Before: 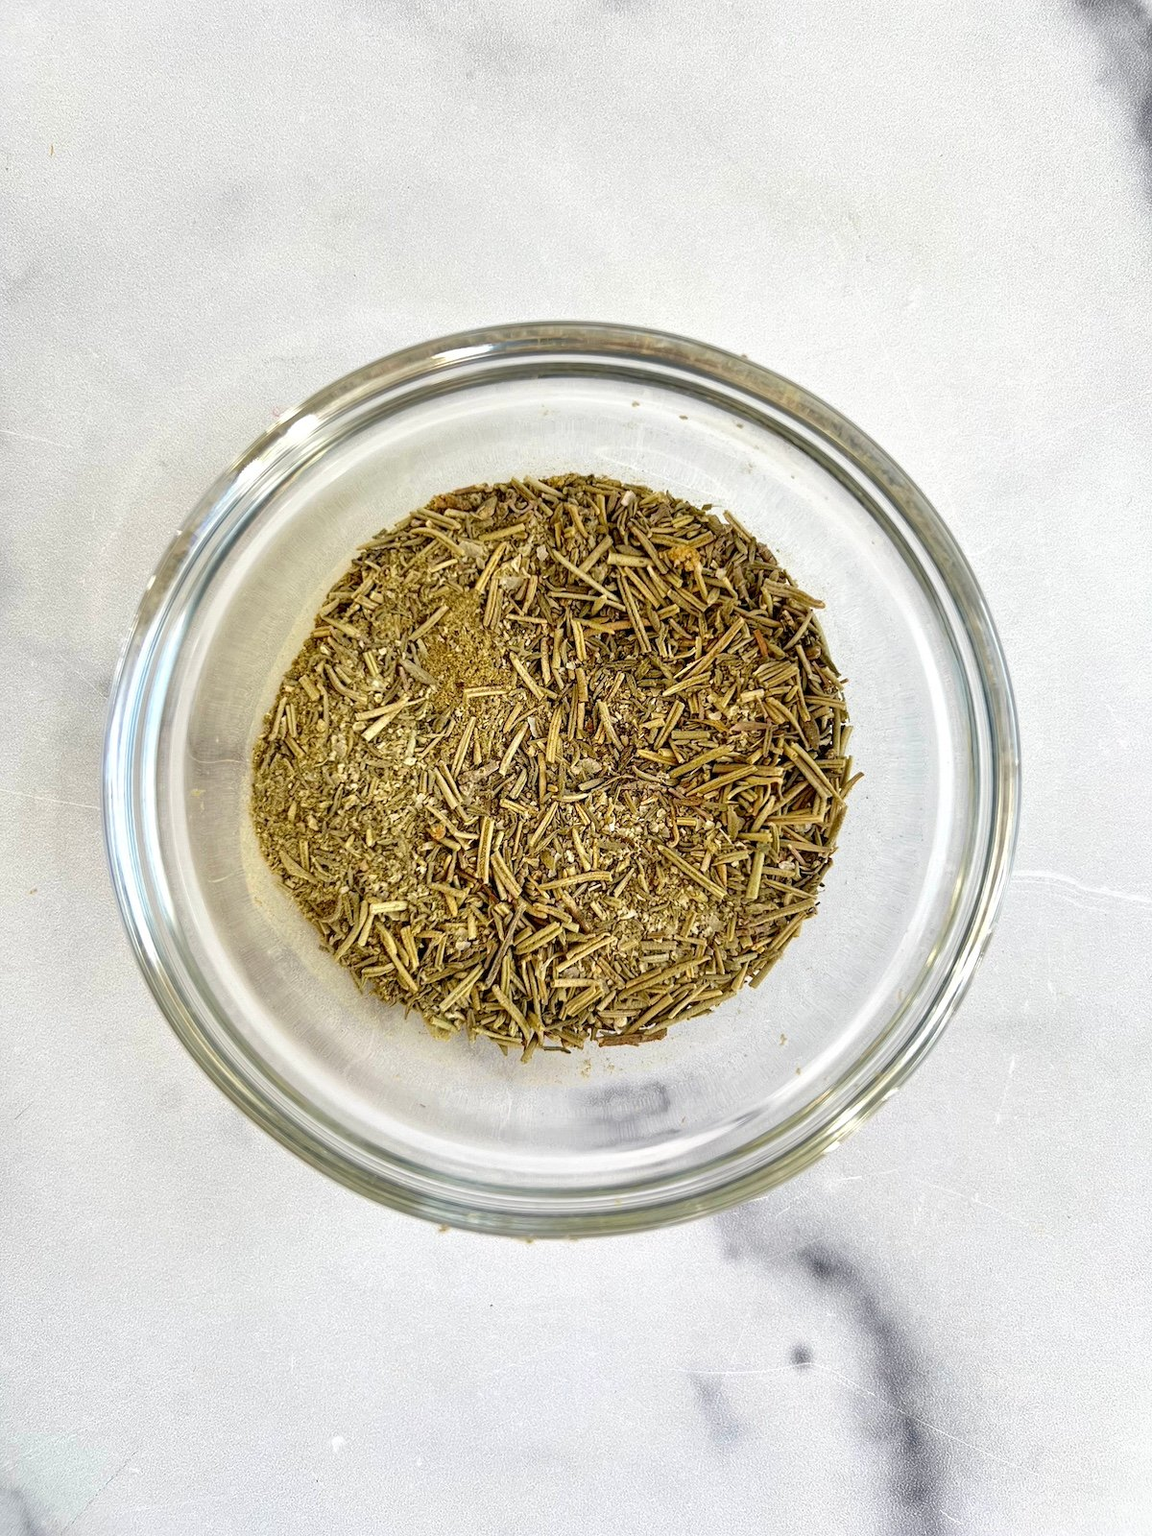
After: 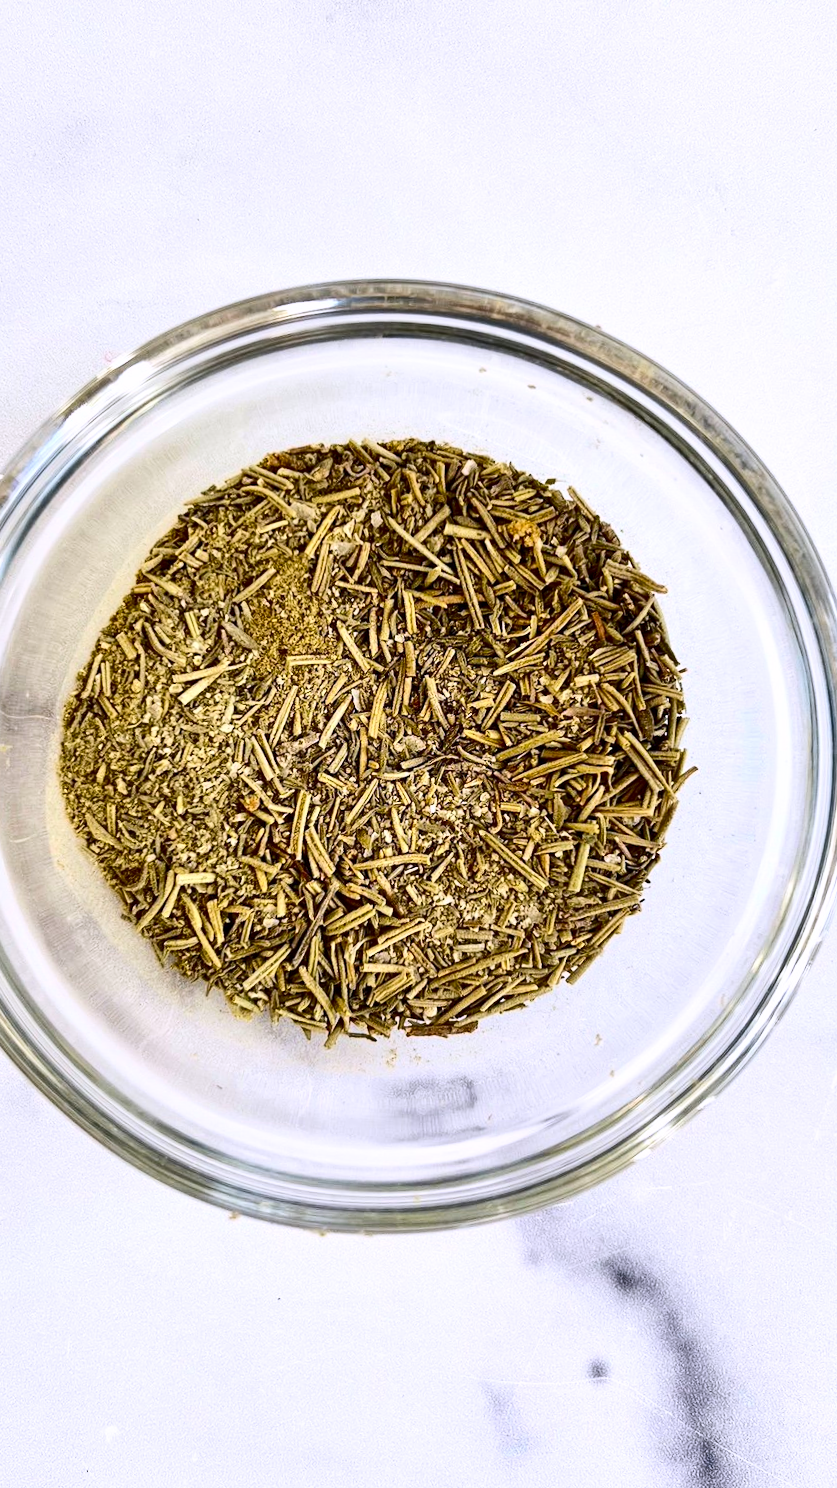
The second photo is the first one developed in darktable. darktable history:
white balance: red 1.004, blue 1.096
contrast brightness saturation: contrast 0.32, brightness -0.08, saturation 0.17
crop and rotate: angle -3.27°, left 14.277%, top 0.028%, right 10.766%, bottom 0.028%
